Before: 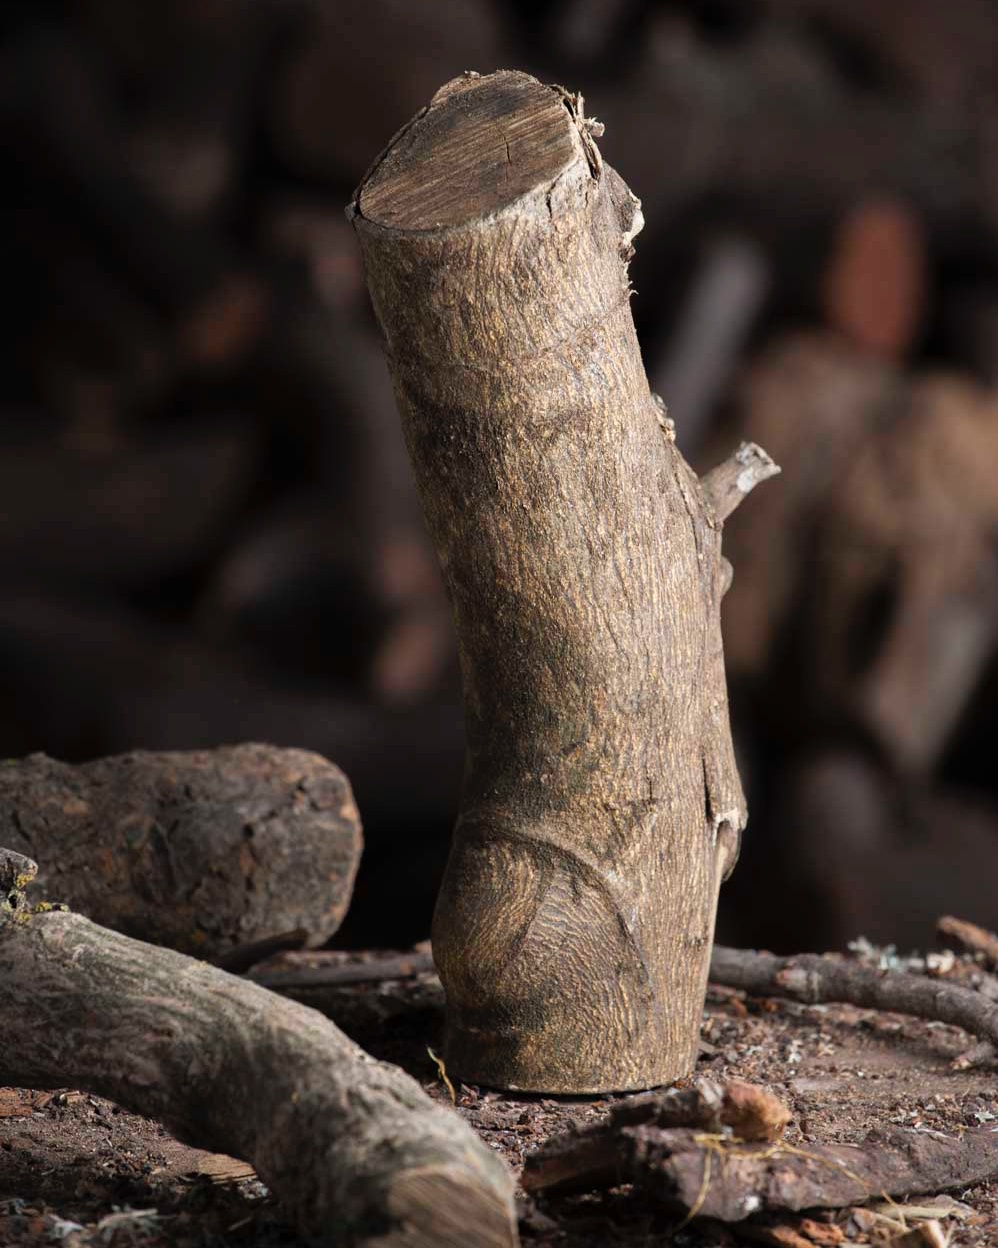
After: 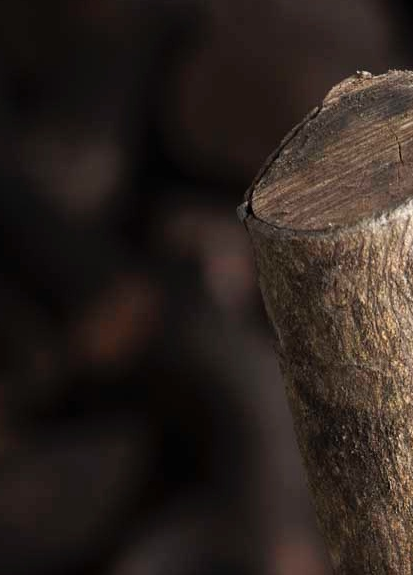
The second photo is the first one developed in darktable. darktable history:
crop and rotate: left 10.884%, top 0.074%, right 47.651%, bottom 53.795%
